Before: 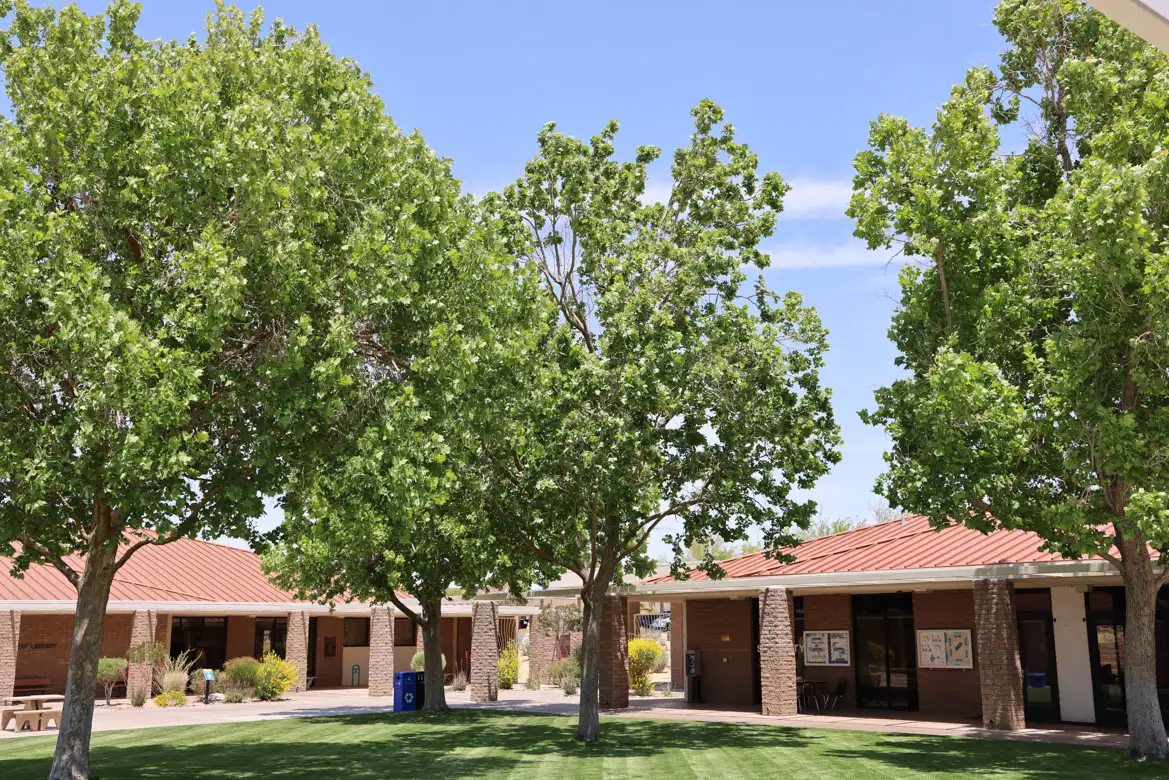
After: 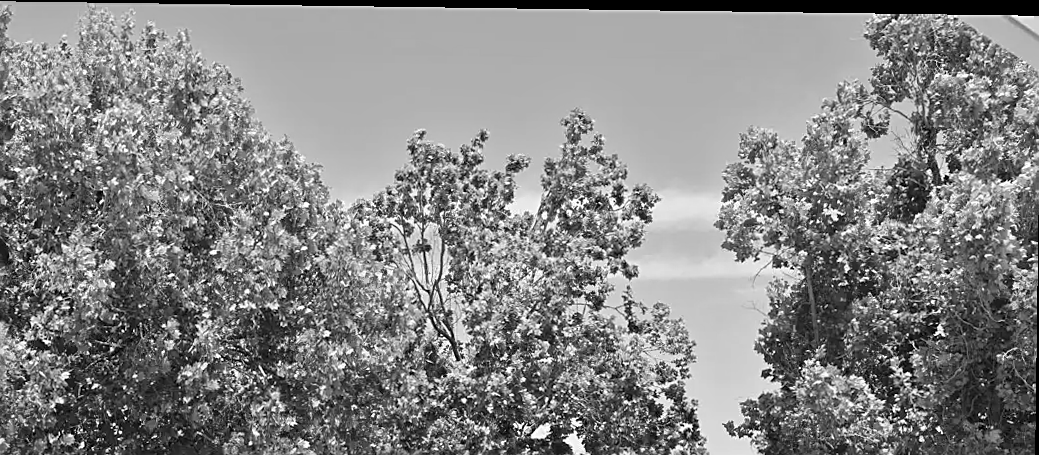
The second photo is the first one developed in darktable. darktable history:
rotate and perspective: rotation 0.8°, automatic cropping off
white balance: emerald 1
color balance: contrast 8.5%, output saturation 105%
sharpen: on, module defaults
crop and rotate: left 11.812%, bottom 42.776%
monochrome: a -92.57, b 58.91
